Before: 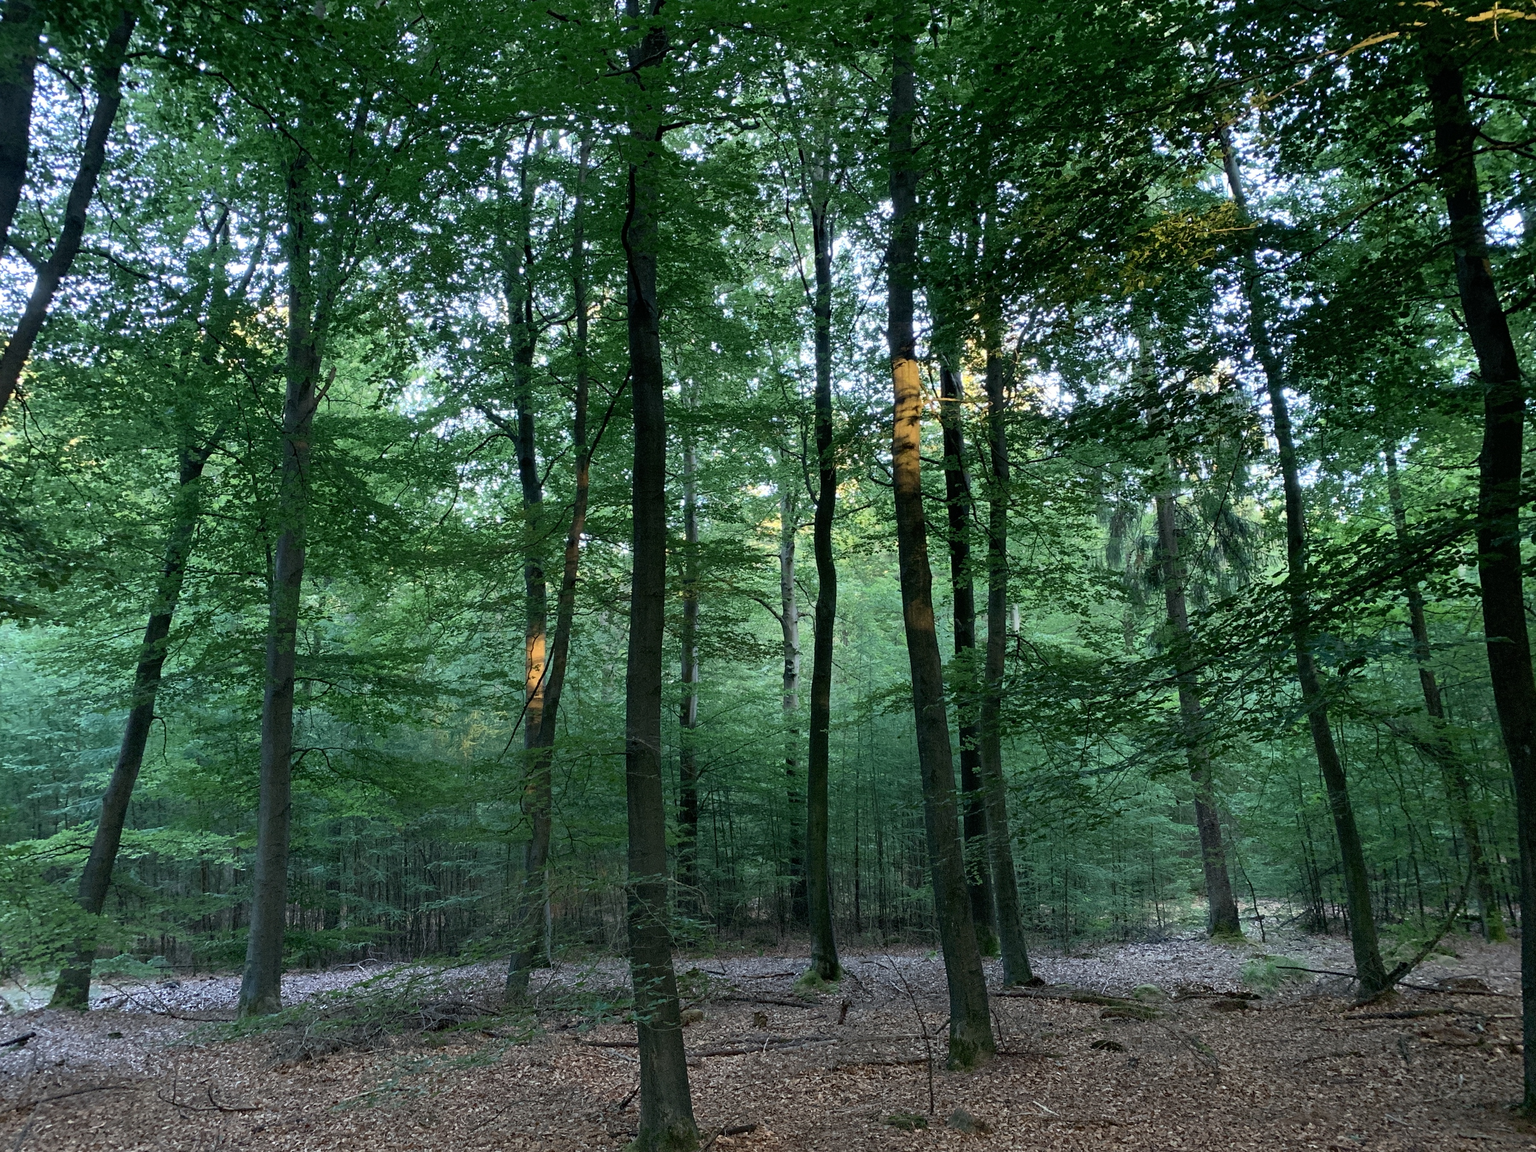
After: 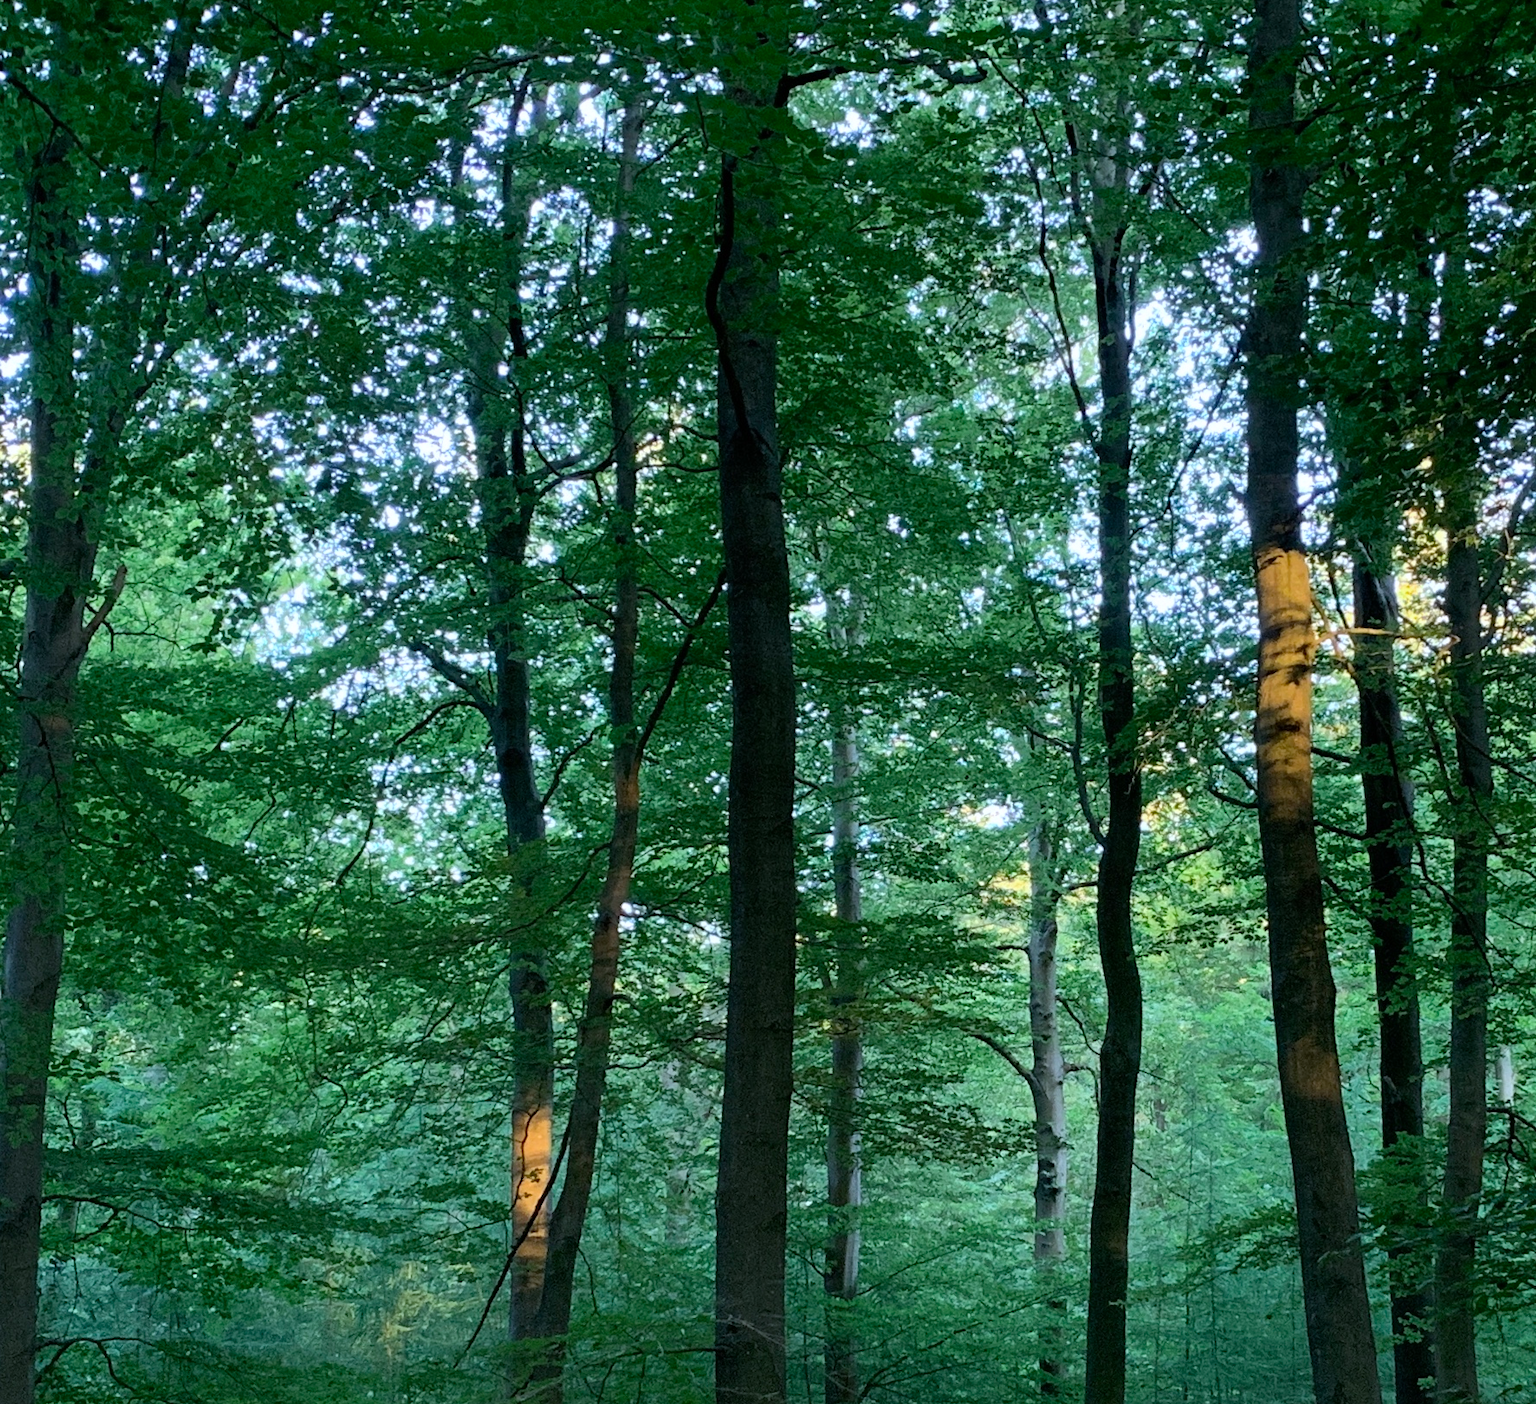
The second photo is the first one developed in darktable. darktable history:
crop: left 17.835%, top 7.675%, right 32.881%, bottom 32.213%
vibrance: on, module defaults
white balance: red 0.984, blue 1.059
